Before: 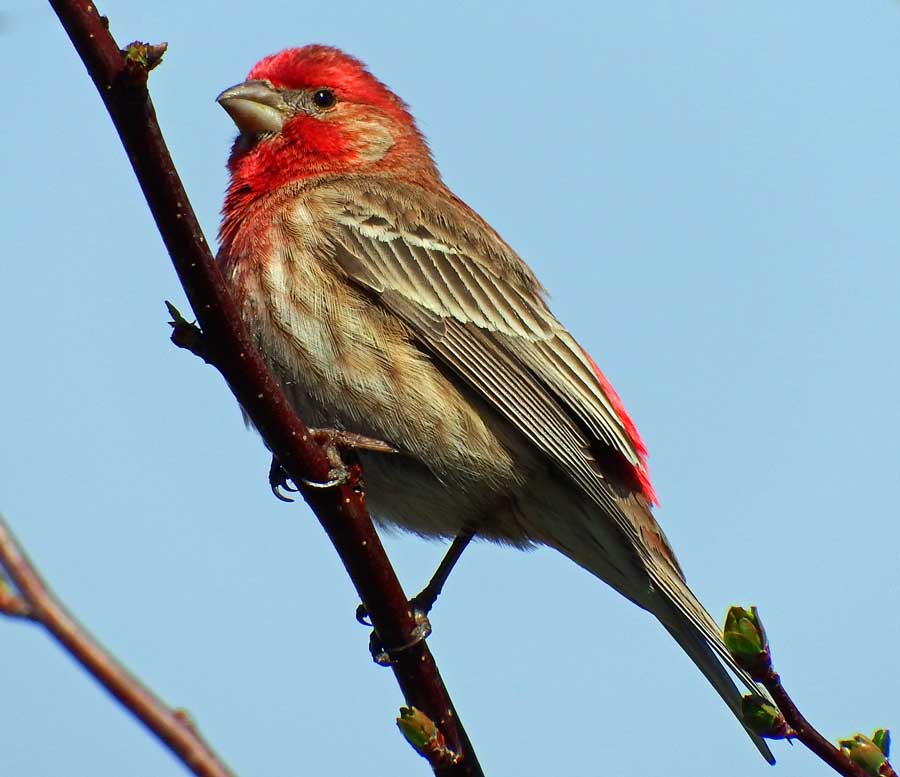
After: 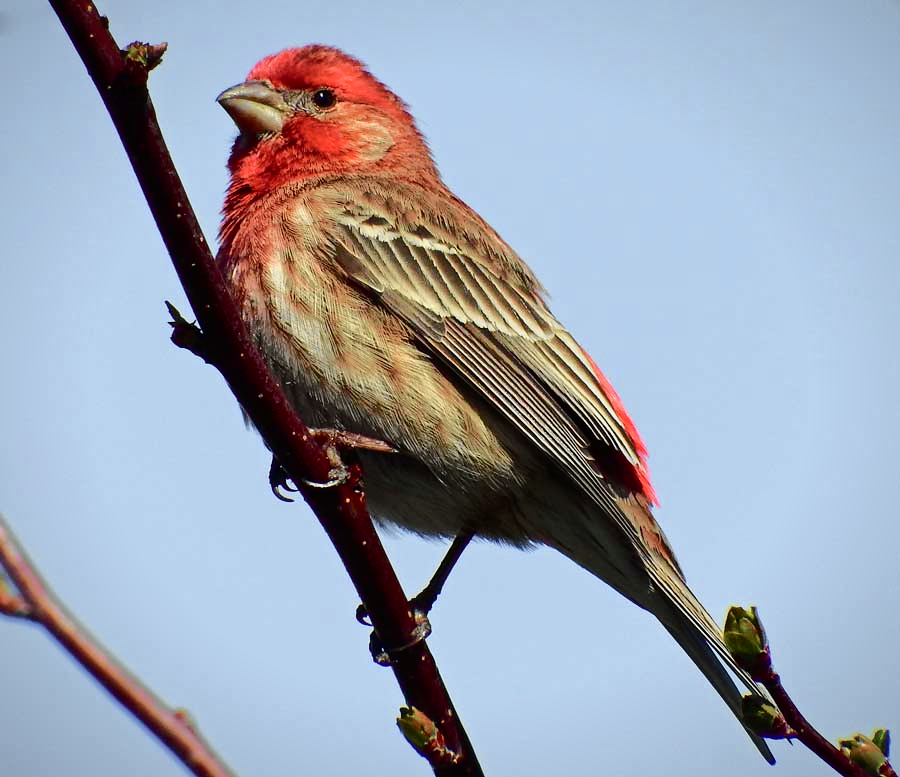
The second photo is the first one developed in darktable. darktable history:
vignetting: fall-off start 80.87%, fall-off radius 61.59%, brightness -0.384, saturation 0.007, center (0, 0.007), automatic ratio true, width/height ratio 1.418
tone curve: curves: ch0 [(0, 0) (0.104, 0.061) (0.239, 0.201) (0.327, 0.317) (0.401, 0.443) (0.489, 0.566) (0.65, 0.68) (0.832, 0.858) (1, 0.977)]; ch1 [(0, 0) (0.161, 0.092) (0.35, 0.33) (0.379, 0.401) (0.447, 0.476) (0.495, 0.499) (0.515, 0.518) (0.534, 0.557) (0.602, 0.625) (0.712, 0.706) (1, 1)]; ch2 [(0, 0) (0.359, 0.372) (0.437, 0.437) (0.502, 0.501) (0.55, 0.534) (0.592, 0.601) (0.647, 0.64) (1, 1)], color space Lab, independent channels, preserve colors none
